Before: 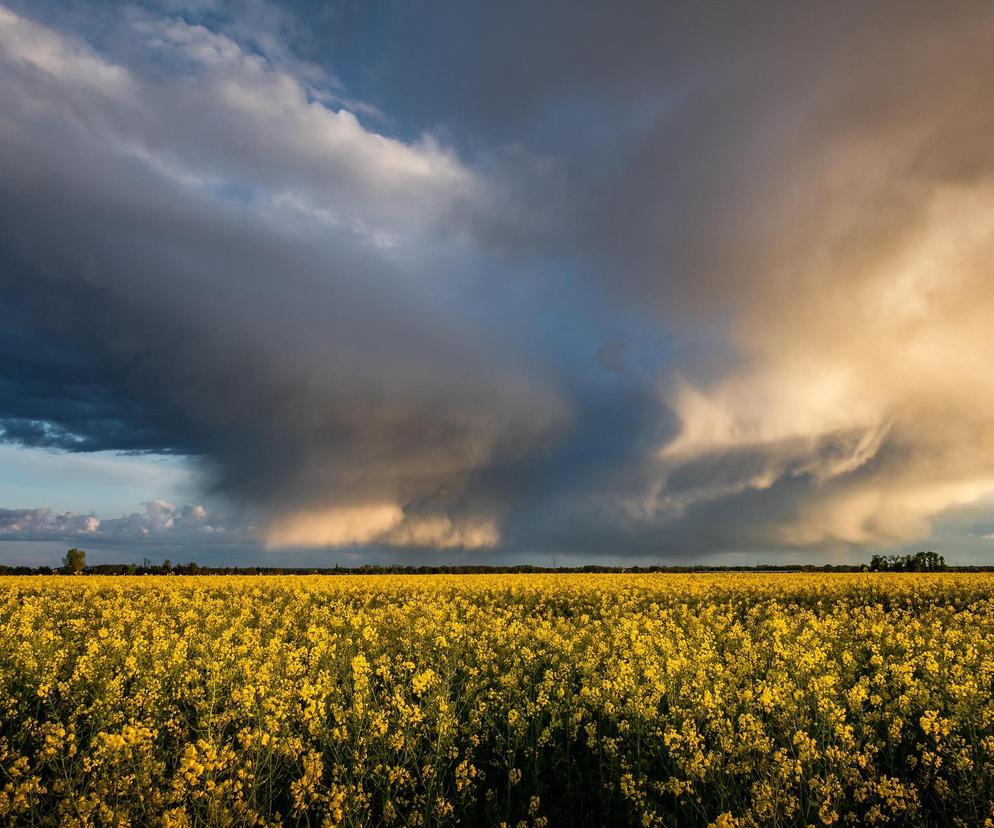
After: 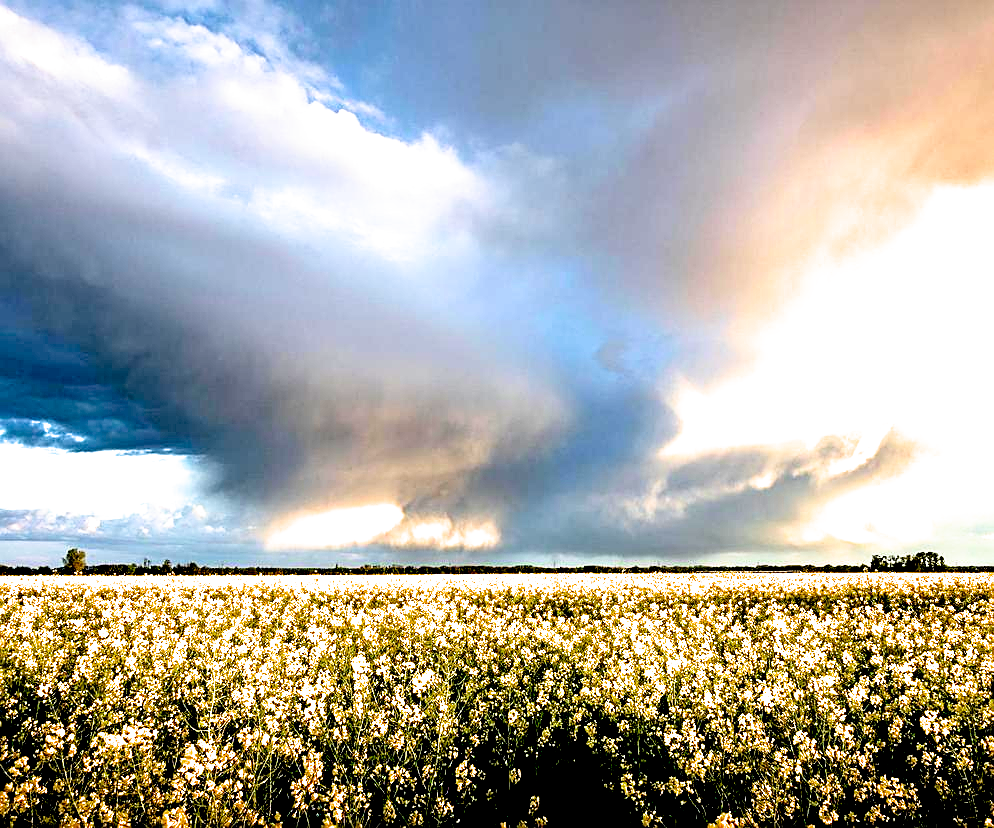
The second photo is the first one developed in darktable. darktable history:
sharpen: on, module defaults
exposure: black level correction 0.015, exposure 1.792 EV, compensate highlight preservation false
filmic rgb: black relative exposure -6.29 EV, white relative exposure 2.8 EV, threshold 2.98 EV, target black luminance 0%, hardness 4.56, latitude 67.8%, contrast 1.286, shadows ↔ highlights balance -3.2%, color science v5 (2021), contrast in shadows safe, contrast in highlights safe, enable highlight reconstruction true
